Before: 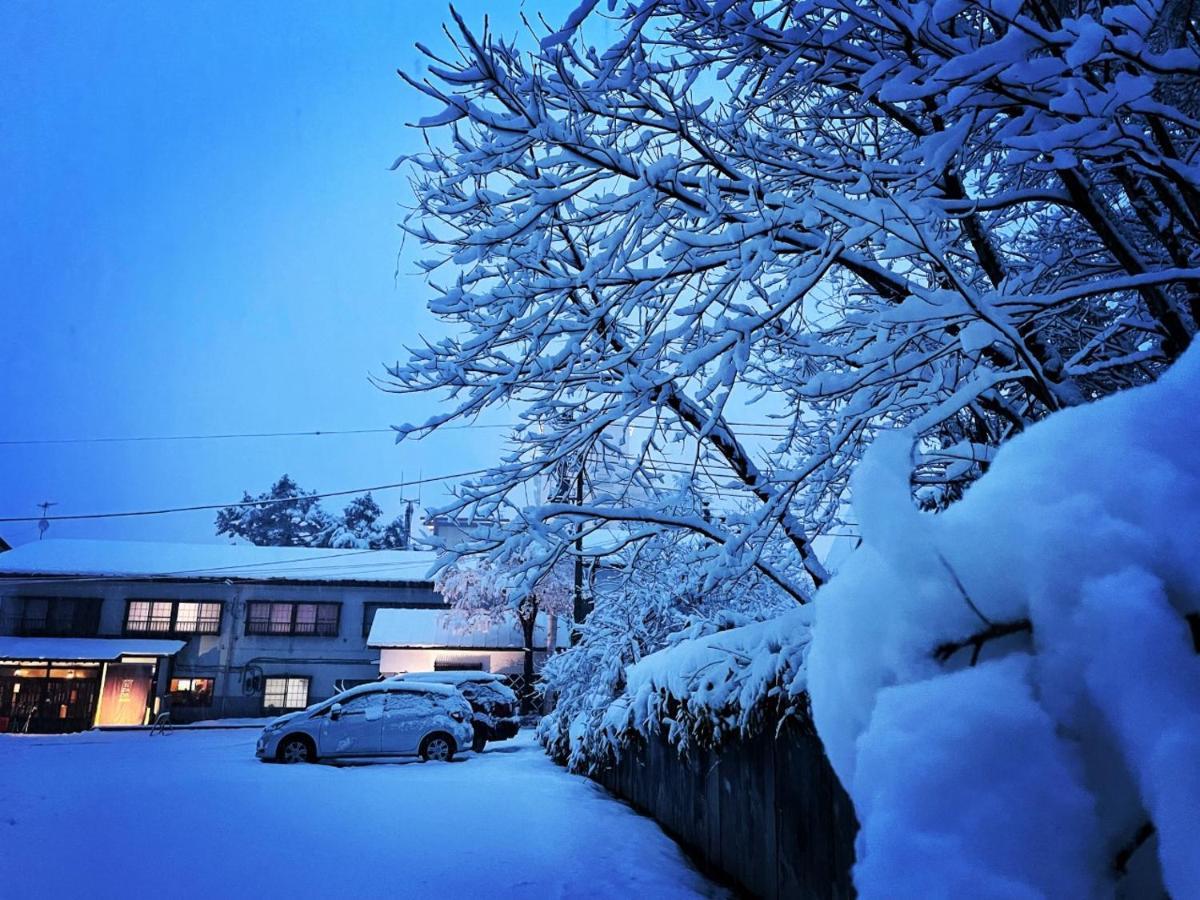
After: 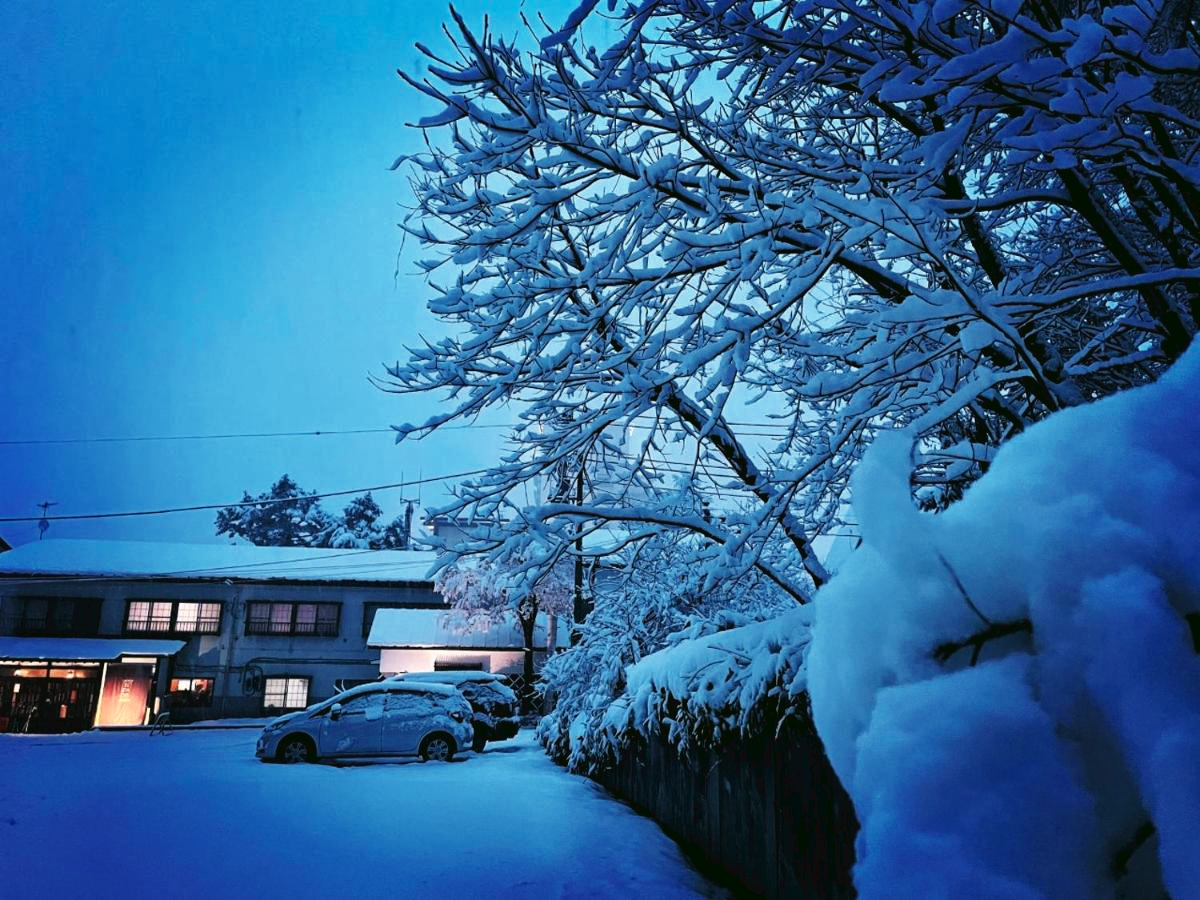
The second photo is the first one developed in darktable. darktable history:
tone curve: curves: ch0 [(0, 0) (0.003, 0.038) (0.011, 0.035) (0.025, 0.03) (0.044, 0.044) (0.069, 0.062) (0.1, 0.087) (0.136, 0.114) (0.177, 0.15) (0.224, 0.193) (0.277, 0.242) (0.335, 0.299) (0.399, 0.361) (0.468, 0.437) (0.543, 0.521) (0.623, 0.614) (0.709, 0.717) (0.801, 0.817) (0.898, 0.913) (1, 1)], preserve colors none
color look up table: target L [95.05, 94.6, 90.21, 91.97, 70.63, 71.84, 64.68, 54.74, 45.68, 42.88, 3.405, 200.59, 86.43, 72.38, 69.48, 64.48, 64.13, 60.52, 54.94, 54.92, 50.23, 45.69, 37.9, 30.51, 24.71, 19.92, 77.24, 66.59, 64.67, 67.75, 58.06, 56.63, 51.52, 51.75, 35.55, 23.15, 38.23, 33.71, 22, 20.68, 20.15, 1.601, 0.2, 92.38, 86.24, 71.1, 75.11, 55.88, 44.88], target a [-27.31, -6.081, -46.5, -15.27, -43.62, -47.13, -10.92, -35.51, -27.73, -17.71, -10.41, 0, 9.348, 31.09, 20.94, 51.23, 30.49, 29.34, 72.12, 70.36, 64.23, 62.89, 24.03, 8.246, 37.12, 17, 17.98, 51.21, 30.97, 0.852, 65.35, 75.8, 15.94, 20.78, 21.23, 48.44, 58.64, -4.62, 47.34, 32.27, 28.2, 16.44, 1.441, -10.62, -45.03, -7.127, -35.1, -10.1, -12.79], target b [24.28, 20.38, -4.161, 52.23, 9.103, 30.98, 30.48, 25.65, -3.043, 23.15, 5.464, 0, 34.27, 44.32, 28.27, 29.61, 14.51, 48.52, 55.74, 66.62, 35.36, 57.72, 34.96, 3.173, 35.29, 24.6, -7.812, 3.815, -24.7, -0.237, -6.659, -10.24, -46.35, -13.93, -61.45, -77.78, 14.47, -17.06, -39.64, -41.99, -0.911, -37.9, -13.62, -4.516, -24.06, -23.82, -18.19, -41.28, -27.26], num patches 49
